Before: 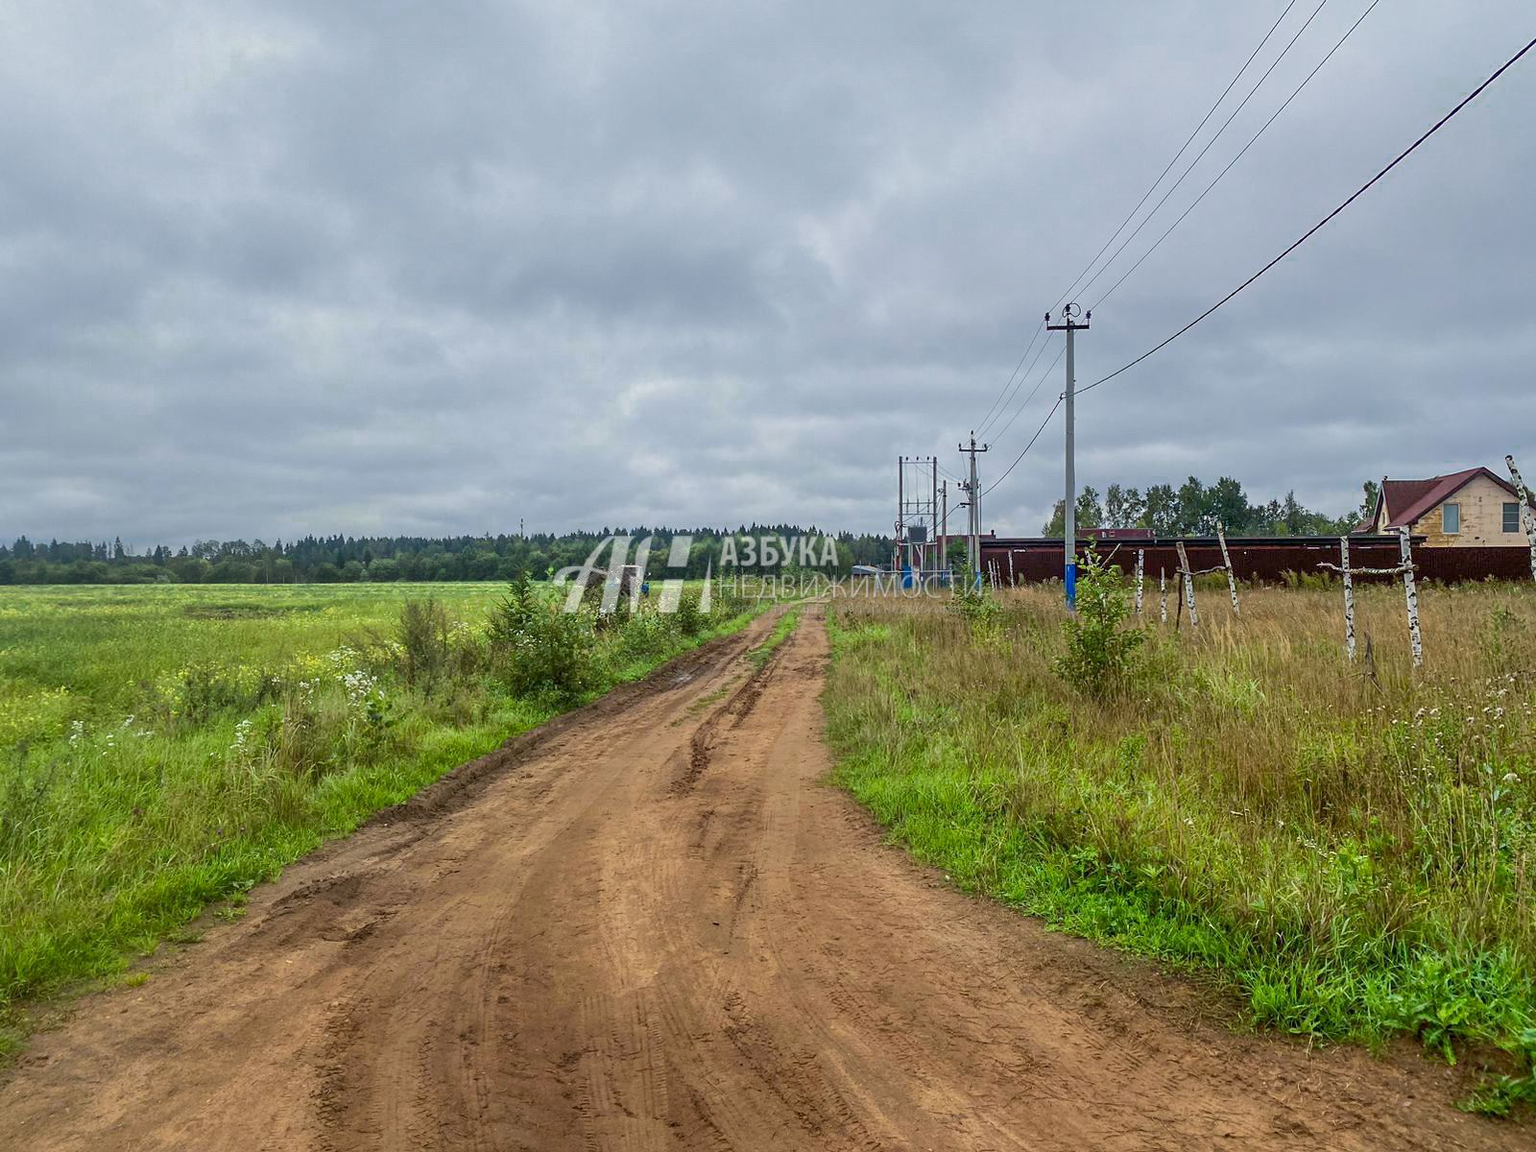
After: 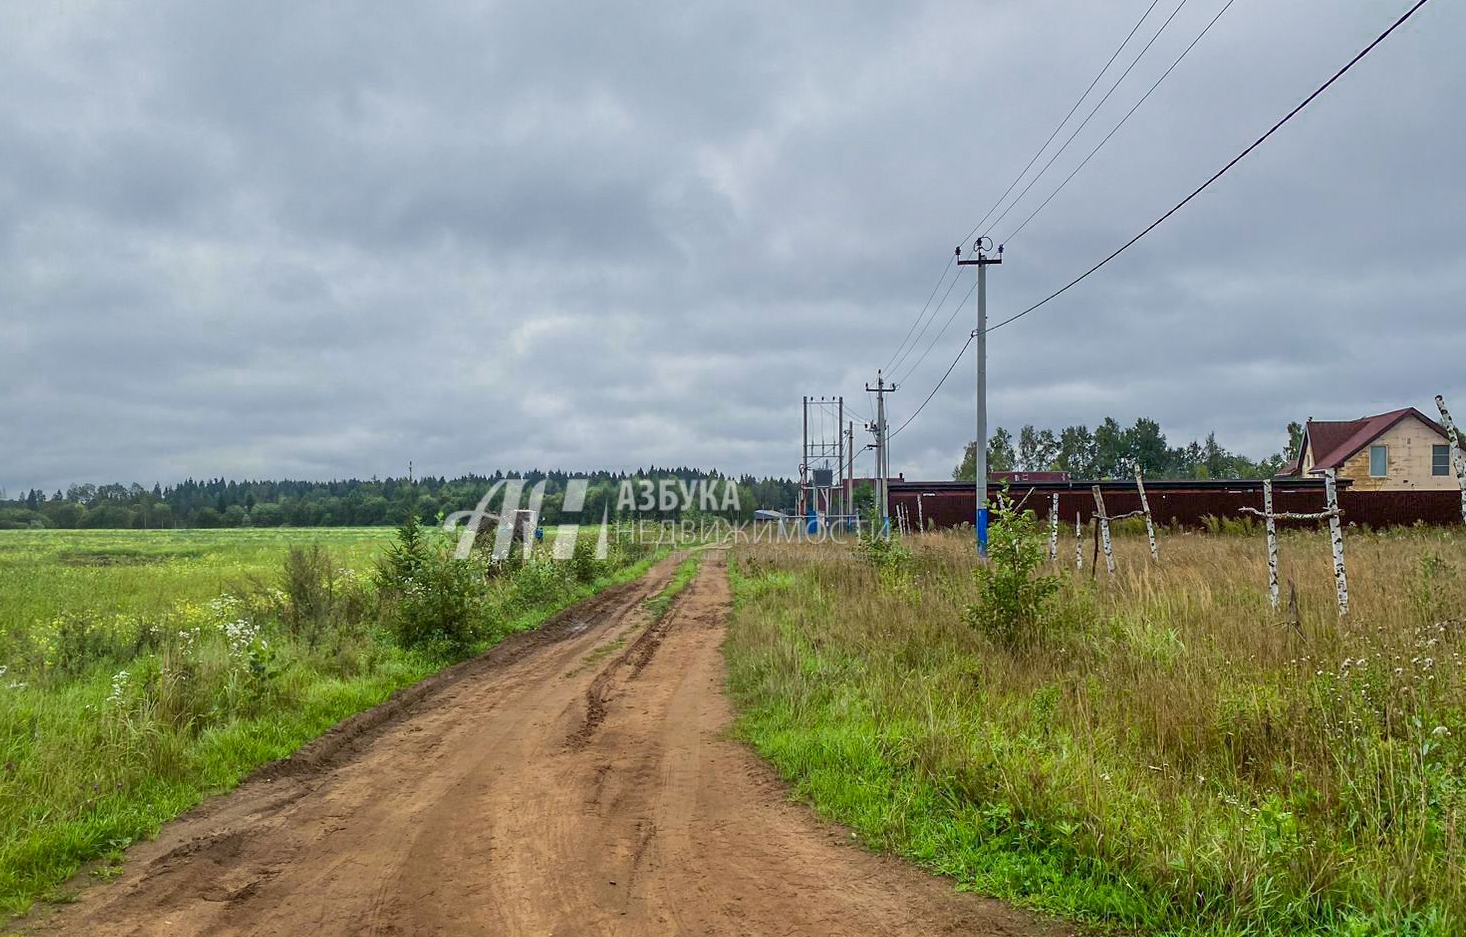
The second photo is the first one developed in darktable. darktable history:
crop: left 8.318%, top 6.602%, bottom 15.303%
